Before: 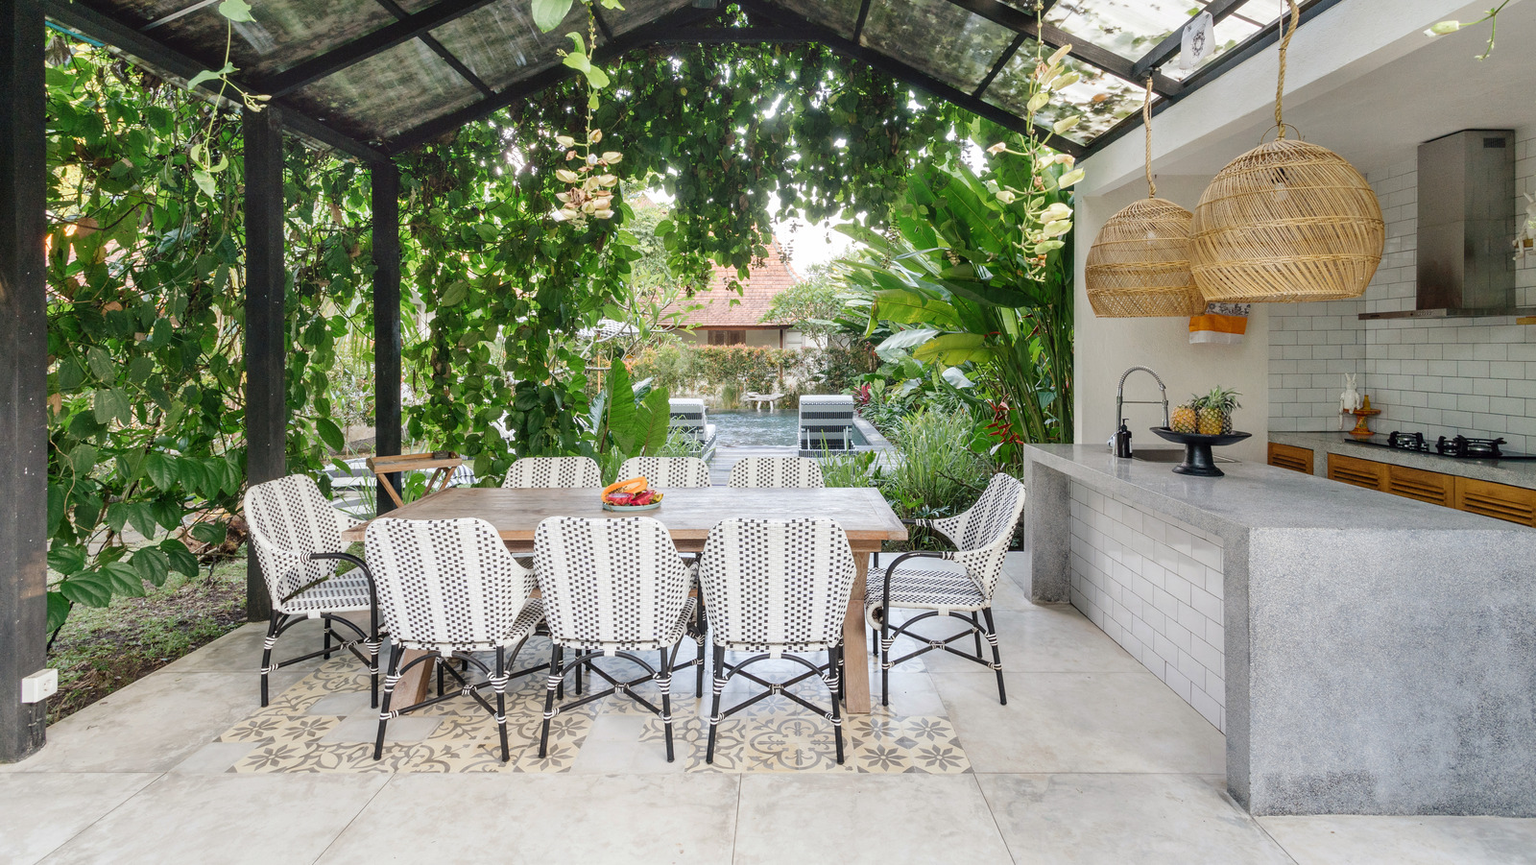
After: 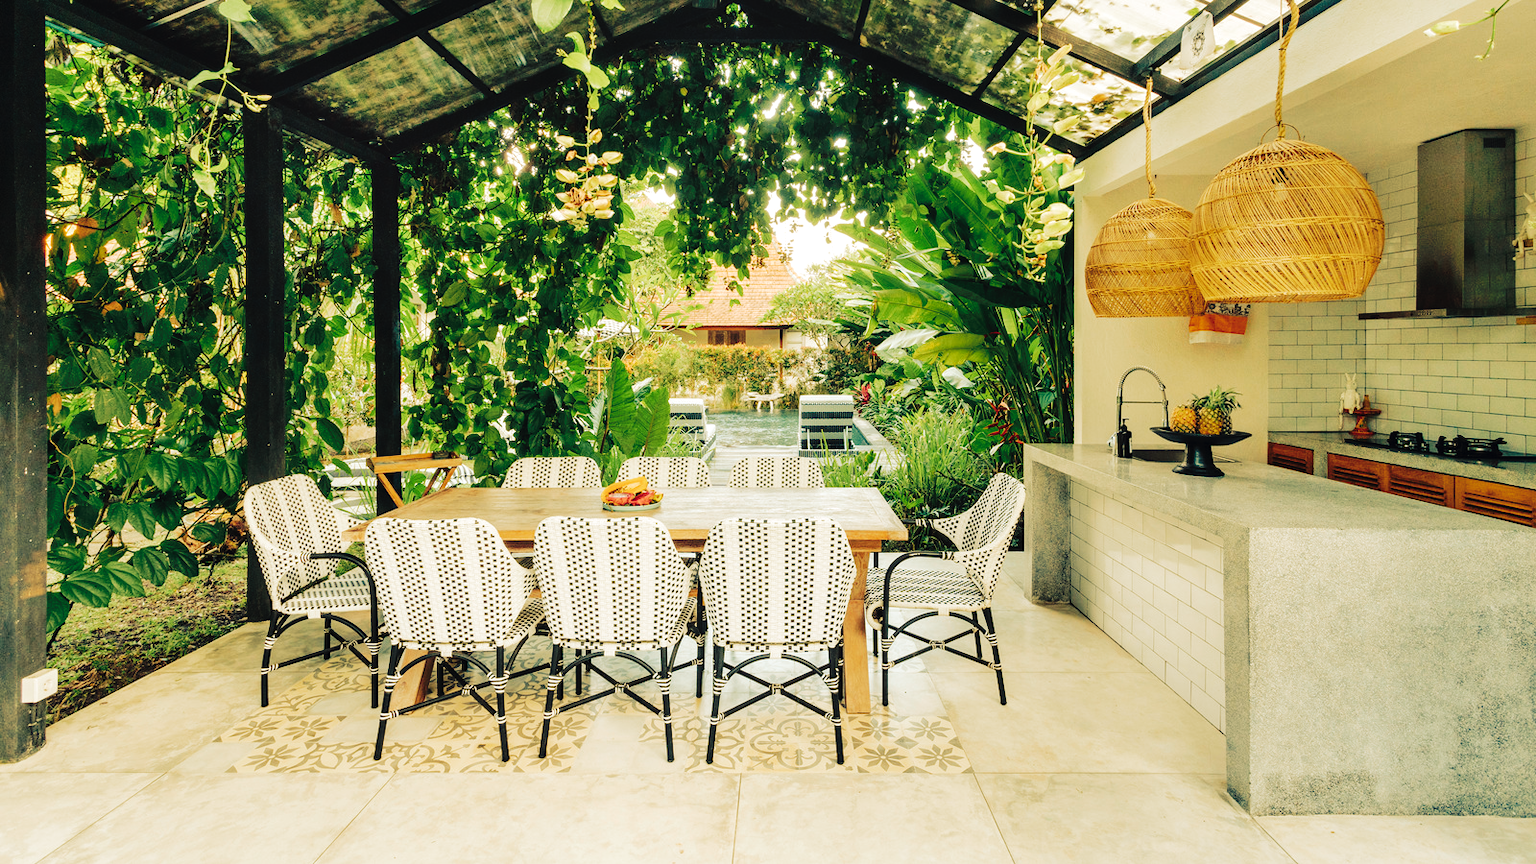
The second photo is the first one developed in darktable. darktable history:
tone curve: curves: ch0 [(0, 0) (0.003, 0.003) (0.011, 0.009) (0.025, 0.018) (0.044, 0.027) (0.069, 0.034) (0.1, 0.043) (0.136, 0.056) (0.177, 0.084) (0.224, 0.138) (0.277, 0.203) (0.335, 0.329) (0.399, 0.451) (0.468, 0.572) (0.543, 0.671) (0.623, 0.754) (0.709, 0.821) (0.801, 0.88) (0.898, 0.938) (1, 1)], preserve colors none
color look up table: target L [92.62, 91.16, 82.31, 69.86, 65.21, 66.43, 60.53, 49.42, 36.11, 38.09, 19.91, 200.77, 102.77, 86.48, 75.95, 73.76, 69.81, 66.1, 58.75, 52.92, 51.34, 57.19, 52.88, 53.82, 44.31, 24.03, 9.506, 95.59, 84.24, 72.46, 86.61, 70.2, 63.45, 55.36, 78.92, 66.32, 43.03, 30.39, 35.27, 20.44, 2.049, 90.69, 89.69, 73.58, 66.67, 63.07, 68.27, 51.24, 38.12], target a [-19.95, -24.93, -45.3, -17.24, -38.88, -8.544, -38.25, -25.34, -18.61, -19.92, -8.949, 0, 0, -2.948, 19.79, 17.19, 33.49, 31.79, 8.198, 18.42, 18.41, 45.36, 52.86, 49.01, 31.88, 27.33, 16.63, 14.56, 15.48, 18.39, 16.72, 21.18, 40.17, 10.69, 16.68, 8.59, 8.539, 27.88, 16.63, 10.18, -0.205, -27.21, -32.23, -31.74, -25.86, -13.31, -2.472, -15, -11.58], target b [63.19, 52.8, 53.83, 31.77, 46.14, 55.42, 37.24, 16.82, 18.89, 12.58, 11.2, -0.001, -0.002, 65.13, 47.34, 65.67, 31.09, 49.95, 26.91, 38.69, 34.2, 35.38, 23.02, 41.94, 16.67, 14.15, 9.025, 11.85, 16.54, 25.87, 8.364, 19.1, 21.98, 9.518, 11.7, -19.06, -14.86, -0.765, -18.58, -15.08, -6.796, 4.567, 3.003, 27.66, 3.357, -1.993, -15.66, -0.752, -0.712], num patches 49
